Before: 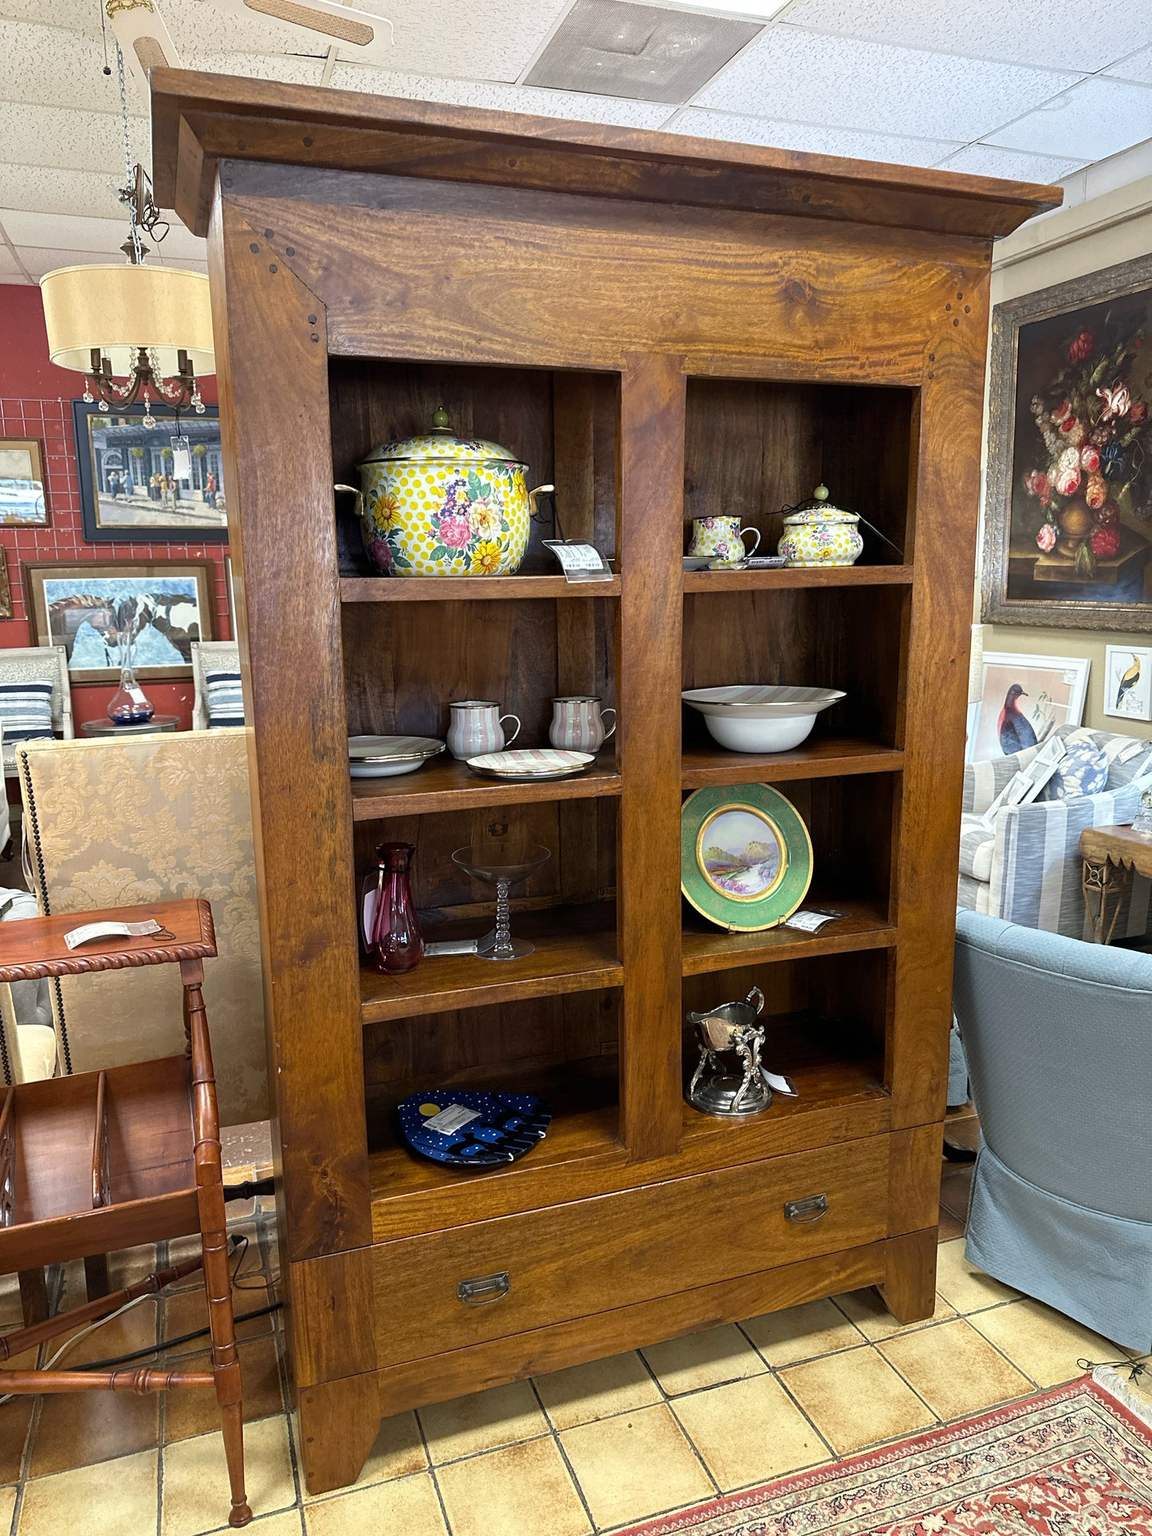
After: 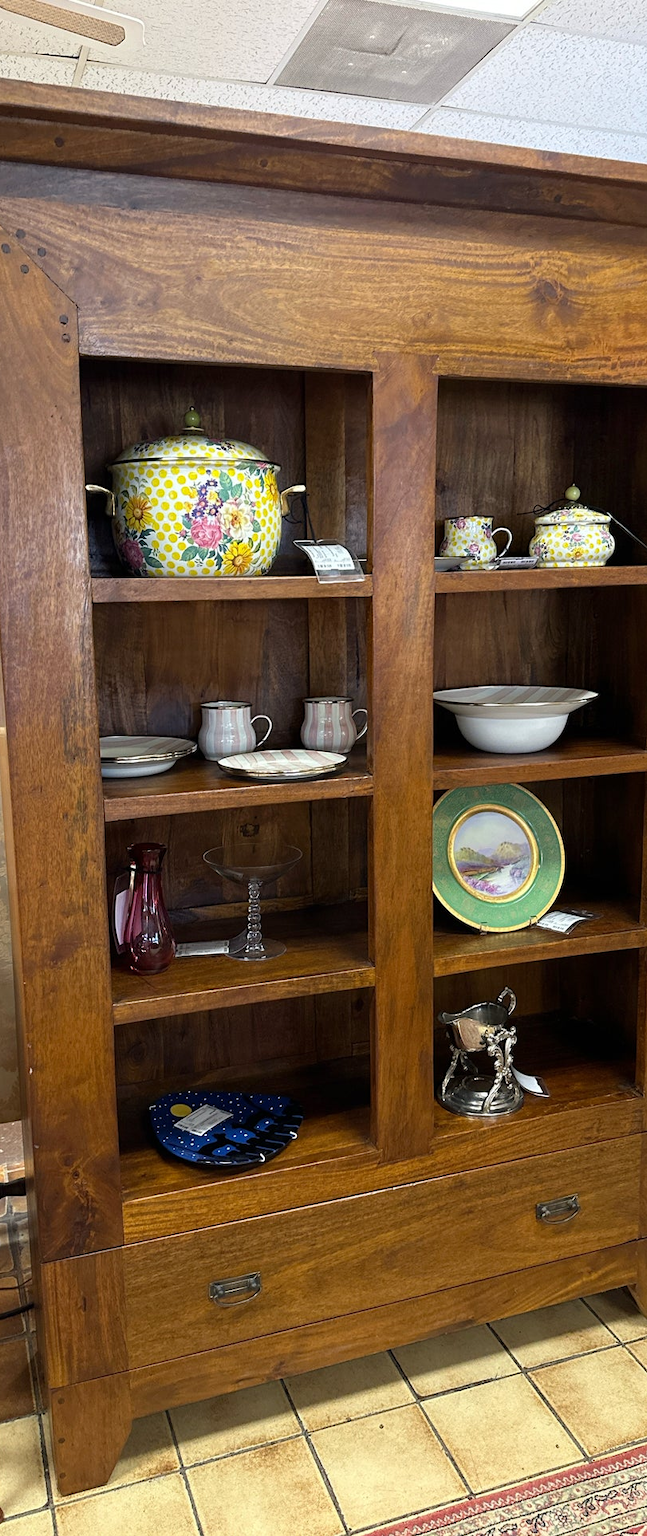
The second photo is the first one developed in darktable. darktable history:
crop: left 21.651%, right 22.144%, bottom 0.008%
